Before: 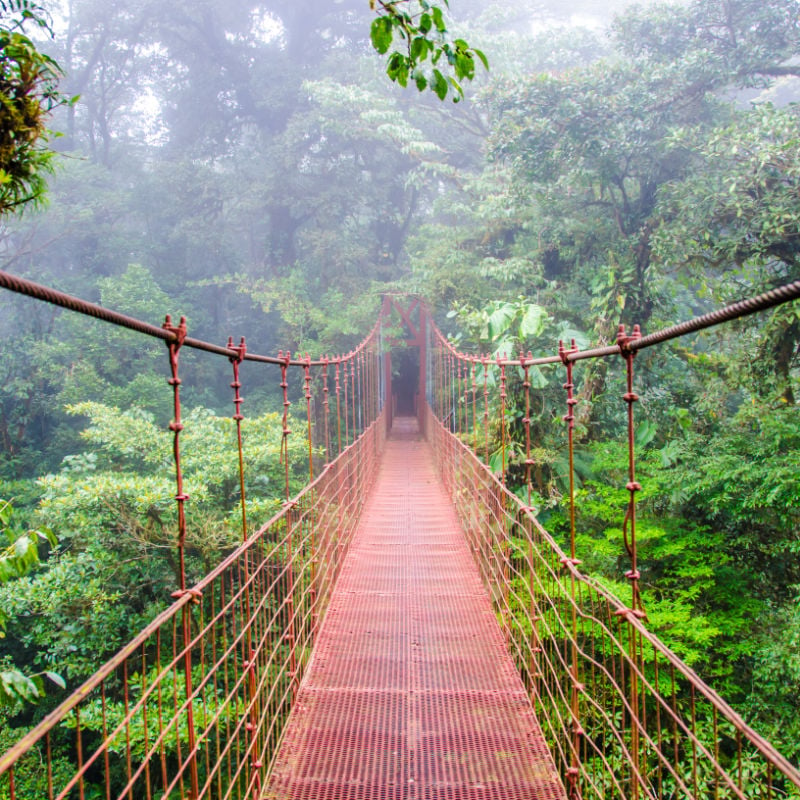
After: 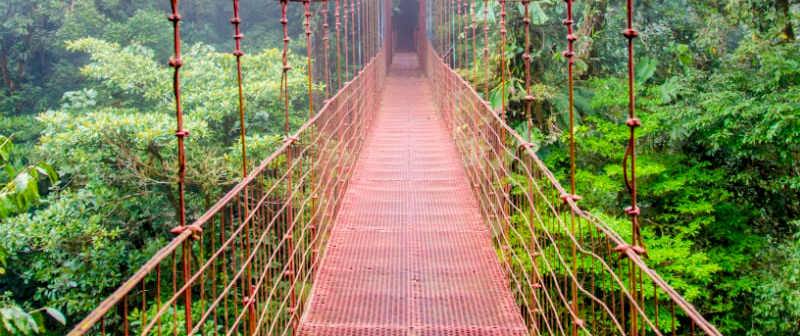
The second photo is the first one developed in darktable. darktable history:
exposure: black level correction 0.011, compensate highlight preservation false
crop: top 45.551%, bottom 12.262%
